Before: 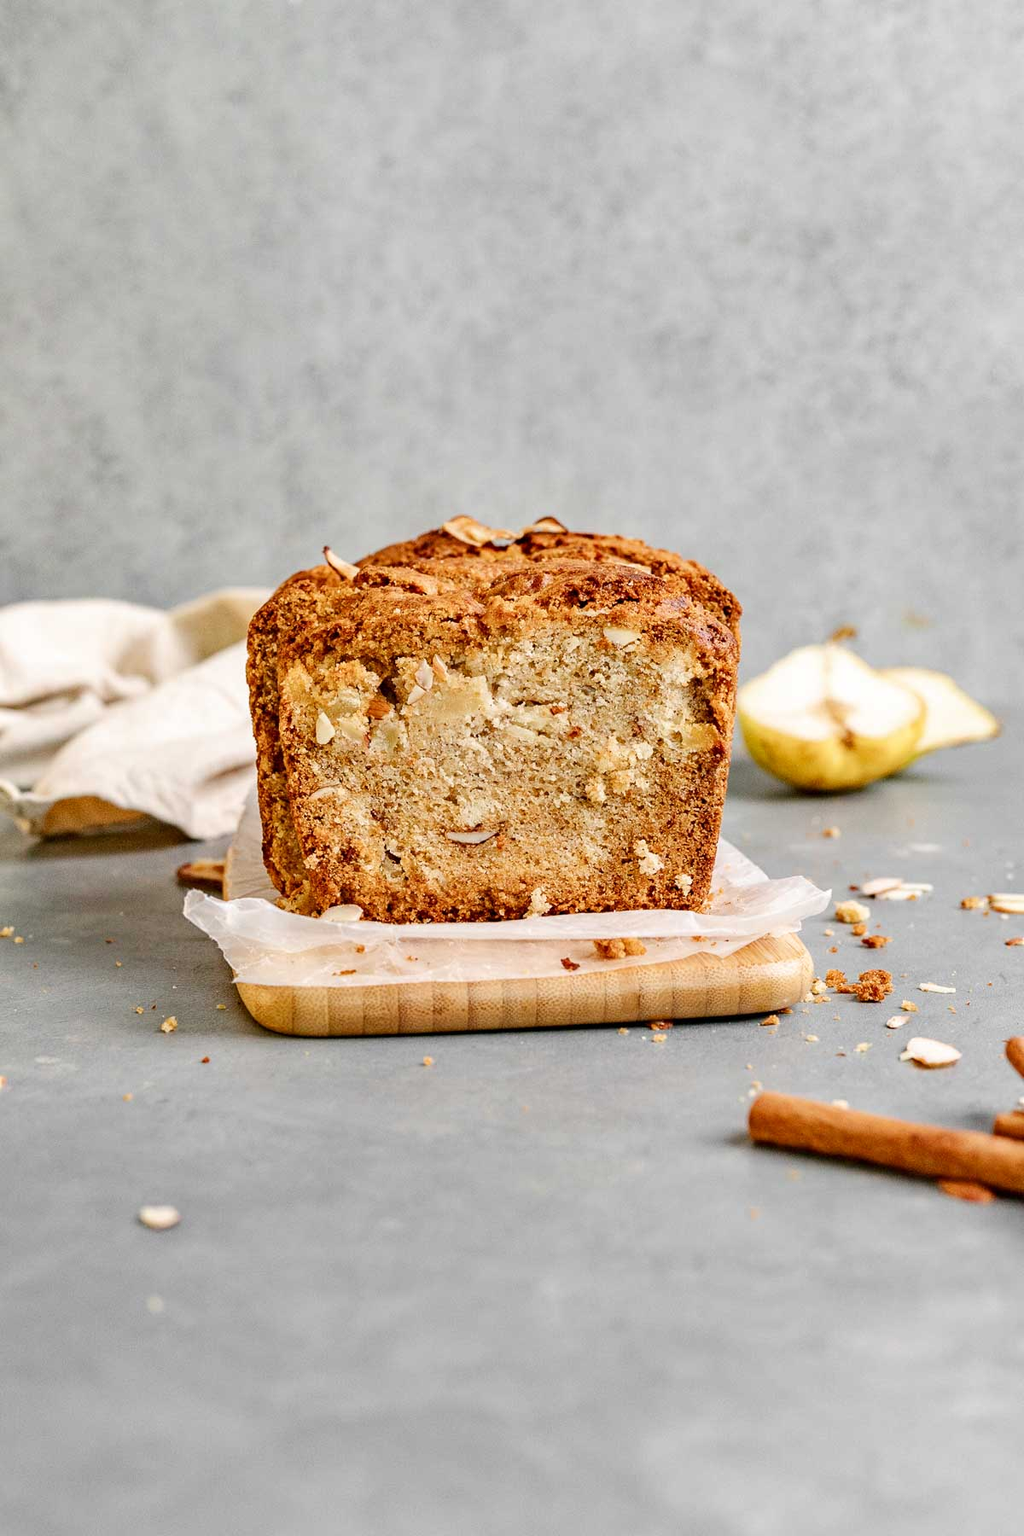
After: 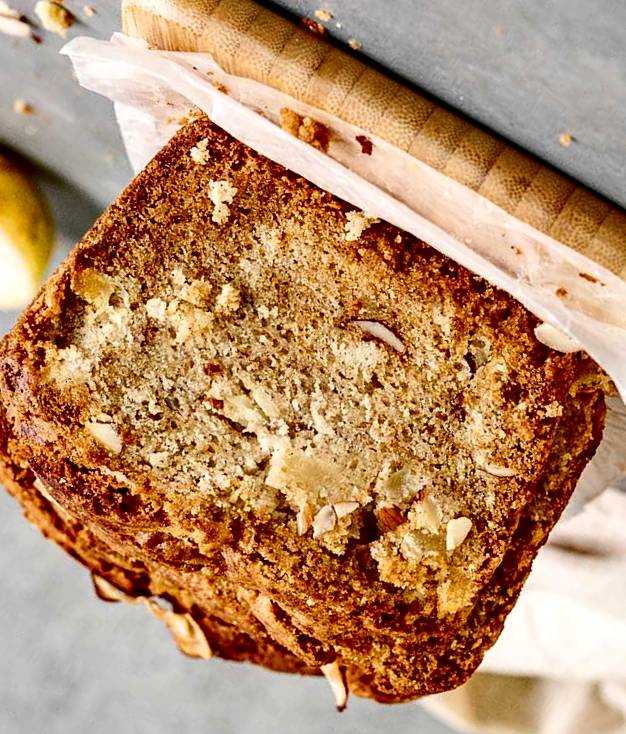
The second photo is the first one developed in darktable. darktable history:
crop and rotate: angle 147.18°, left 9.155%, top 15.578%, right 4.509%, bottom 16.948%
tone equalizer: on, module defaults
contrast brightness saturation: contrast 0.187, brightness -0.245, saturation 0.115
local contrast: mode bilateral grid, contrast 19, coarseness 99, detail 150%, midtone range 0.2
